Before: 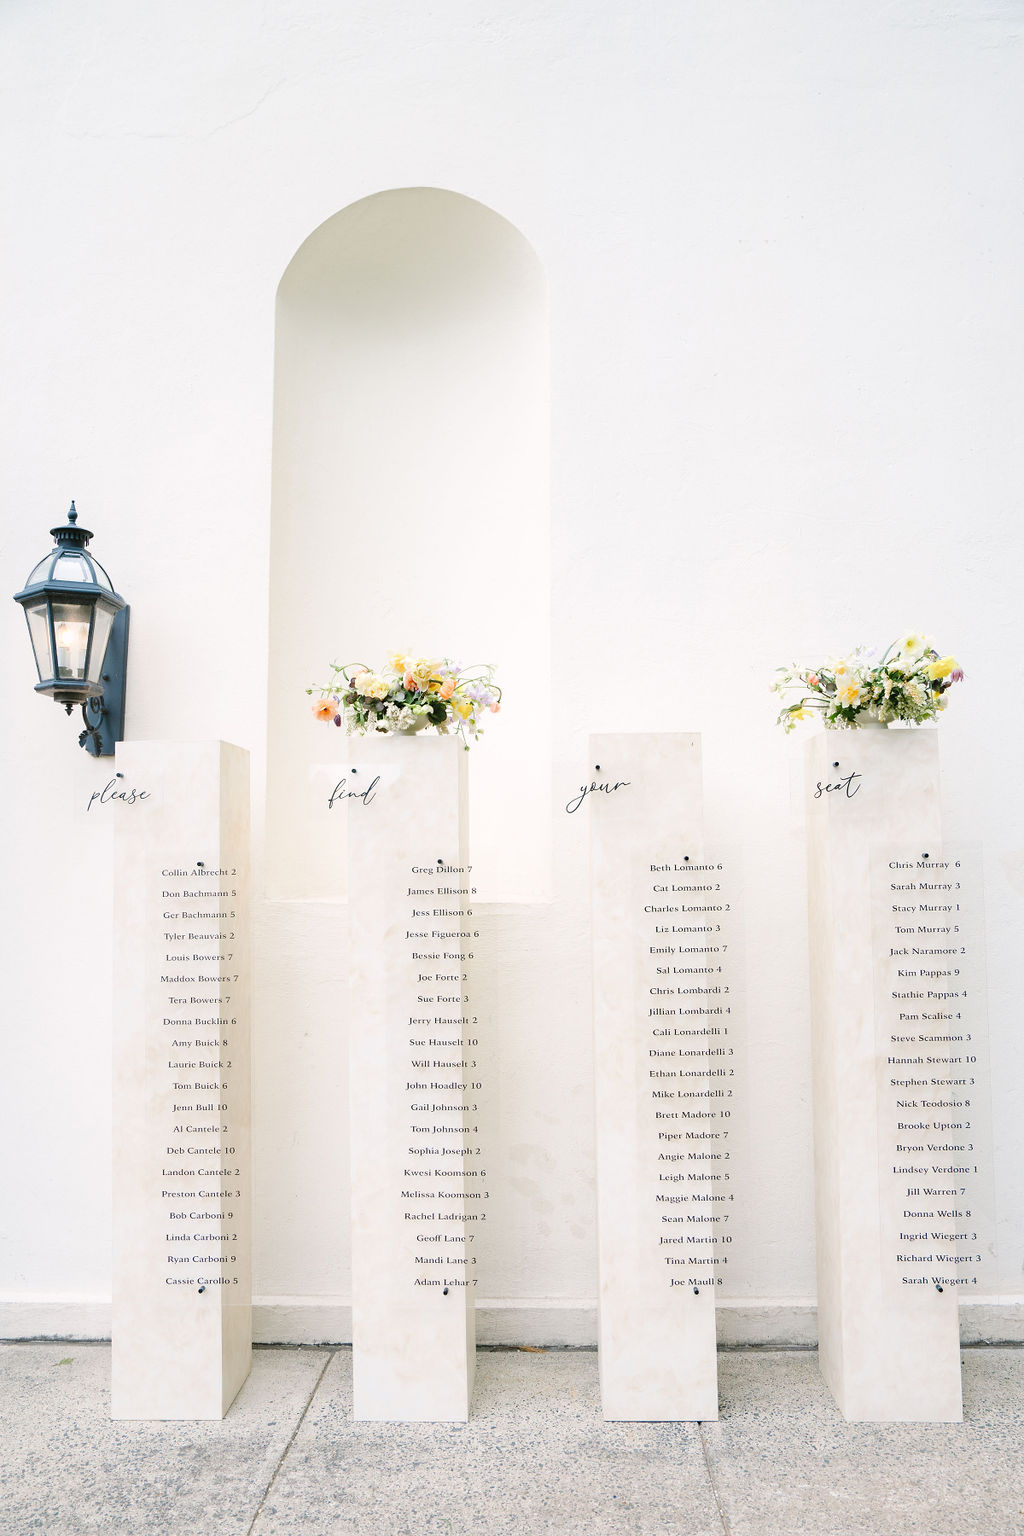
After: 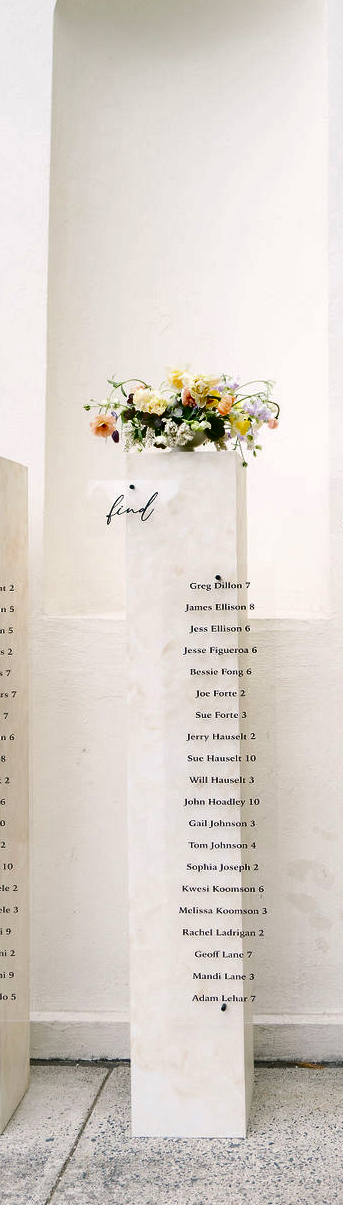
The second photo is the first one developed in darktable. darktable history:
crop and rotate: left 21.77%, top 18.528%, right 44.676%, bottom 2.997%
shadows and highlights: shadows 60, soften with gaussian
